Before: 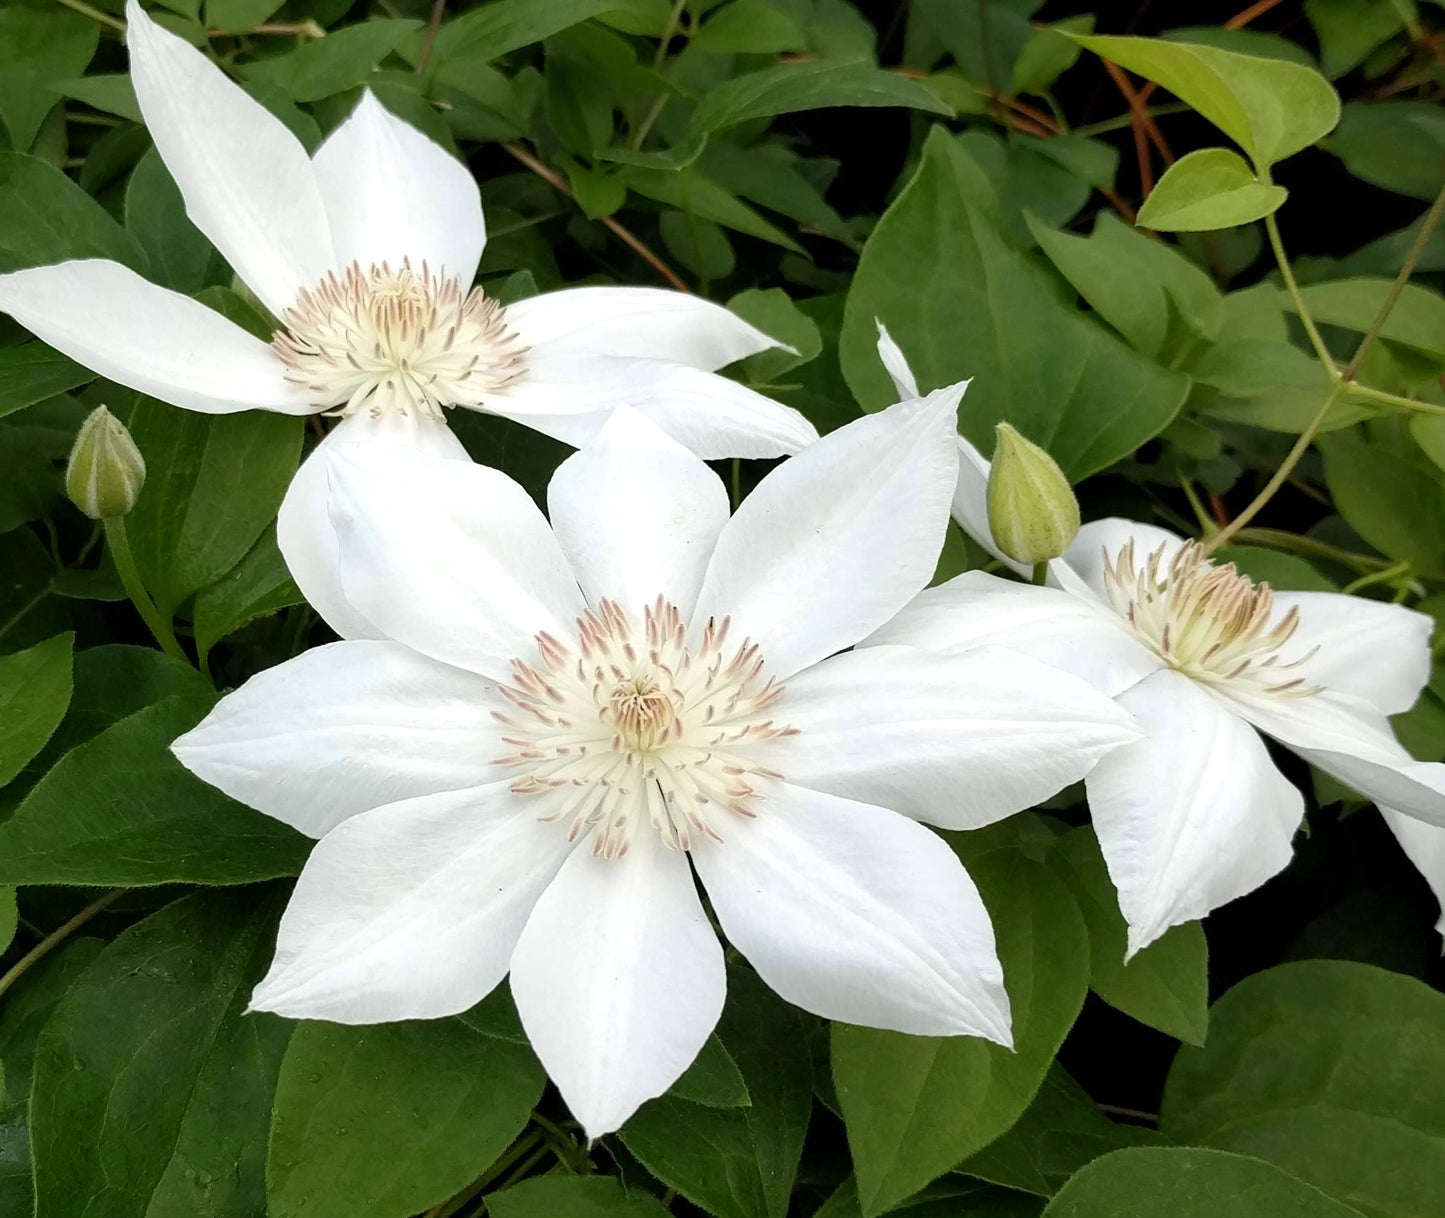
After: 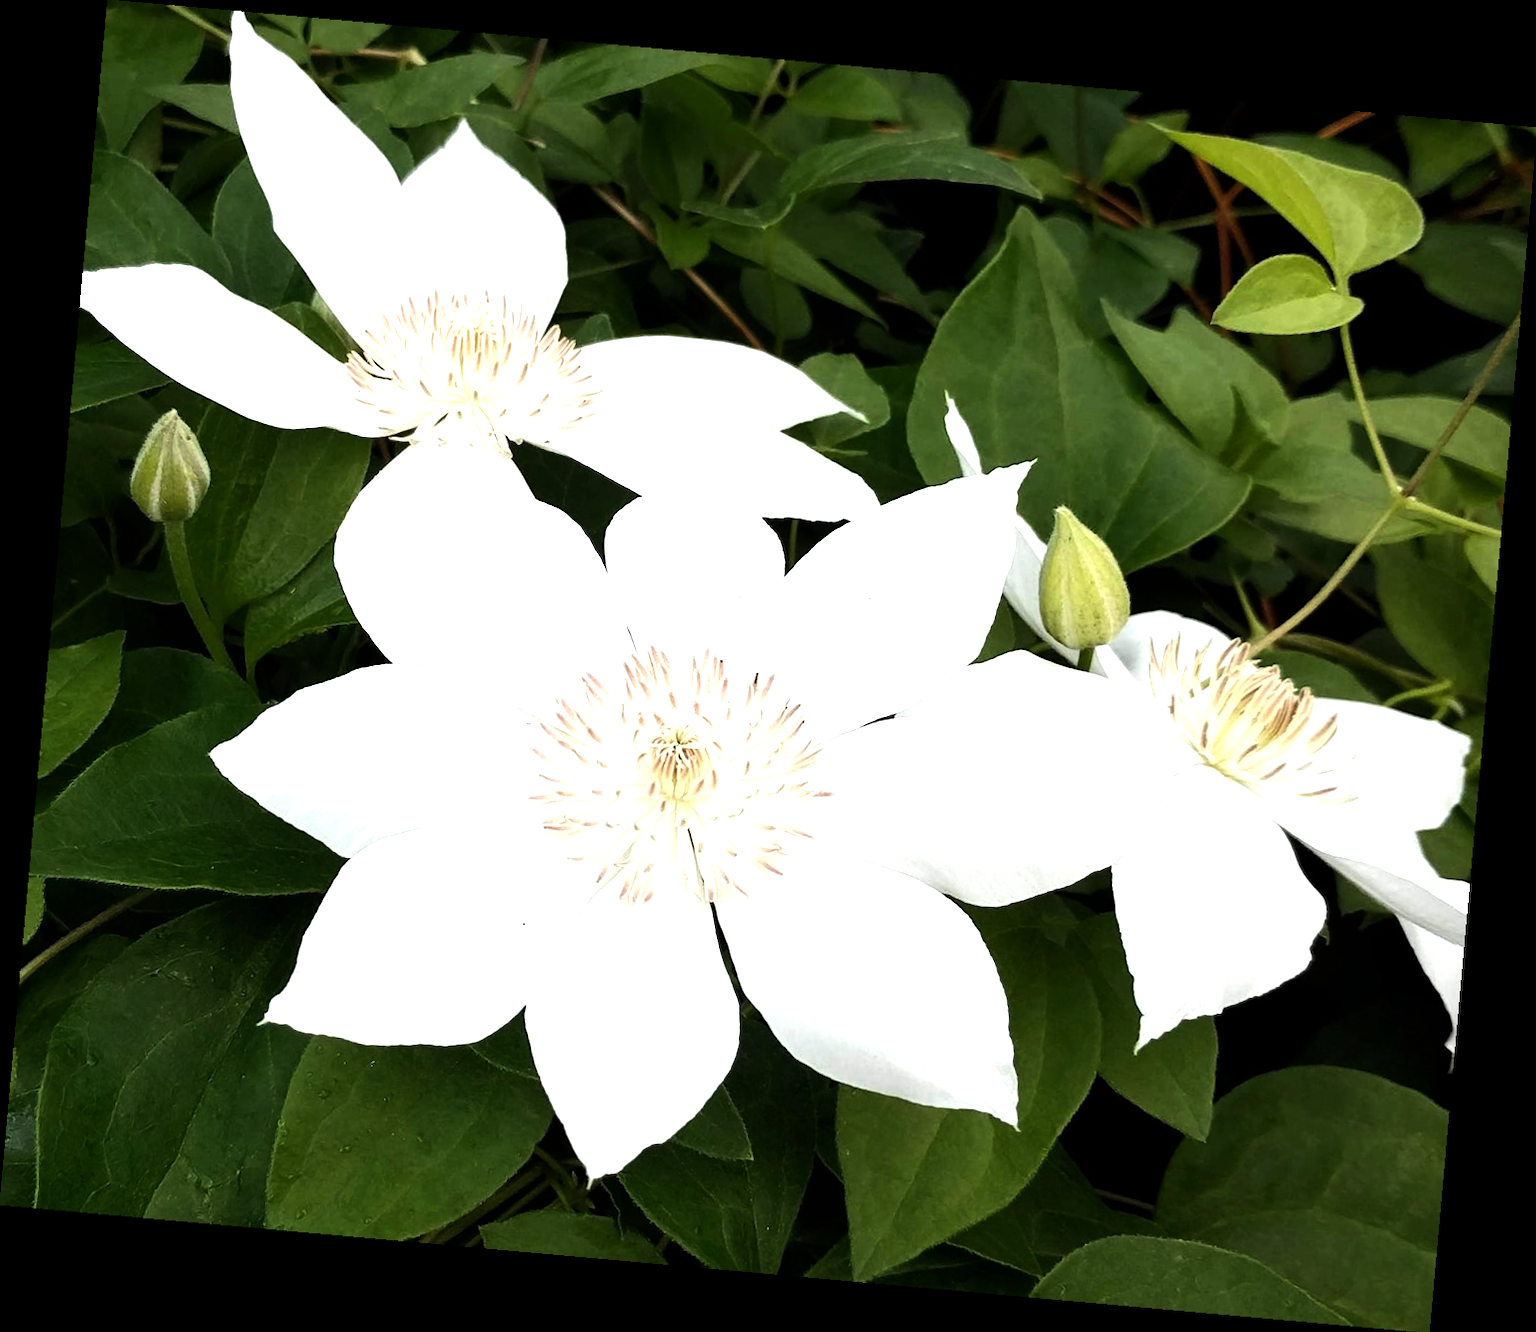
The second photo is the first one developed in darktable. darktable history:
rotate and perspective: rotation 5.12°, automatic cropping off
tone equalizer: -8 EV -1.08 EV, -7 EV -1.01 EV, -6 EV -0.867 EV, -5 EV -0.578 EV, -3 EV 0.578 EV, -2 EV 0.867 EV, -1 EV 1.01 EV, +0 EV 1.08 EV, edges refinement/feathering 500, mask exposure compensation -1.57 EV, preserve details no
